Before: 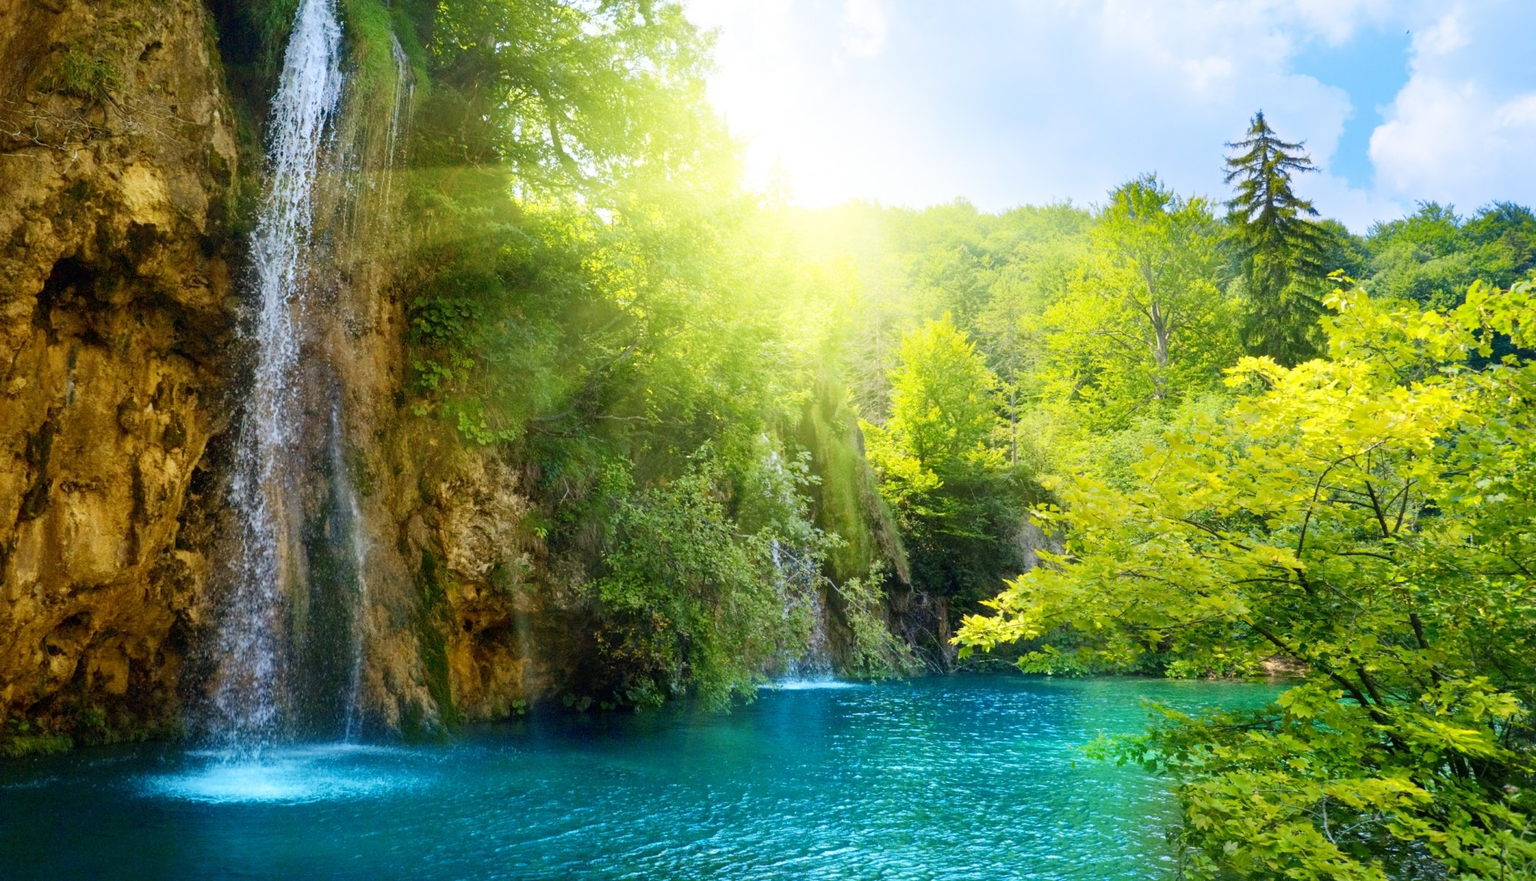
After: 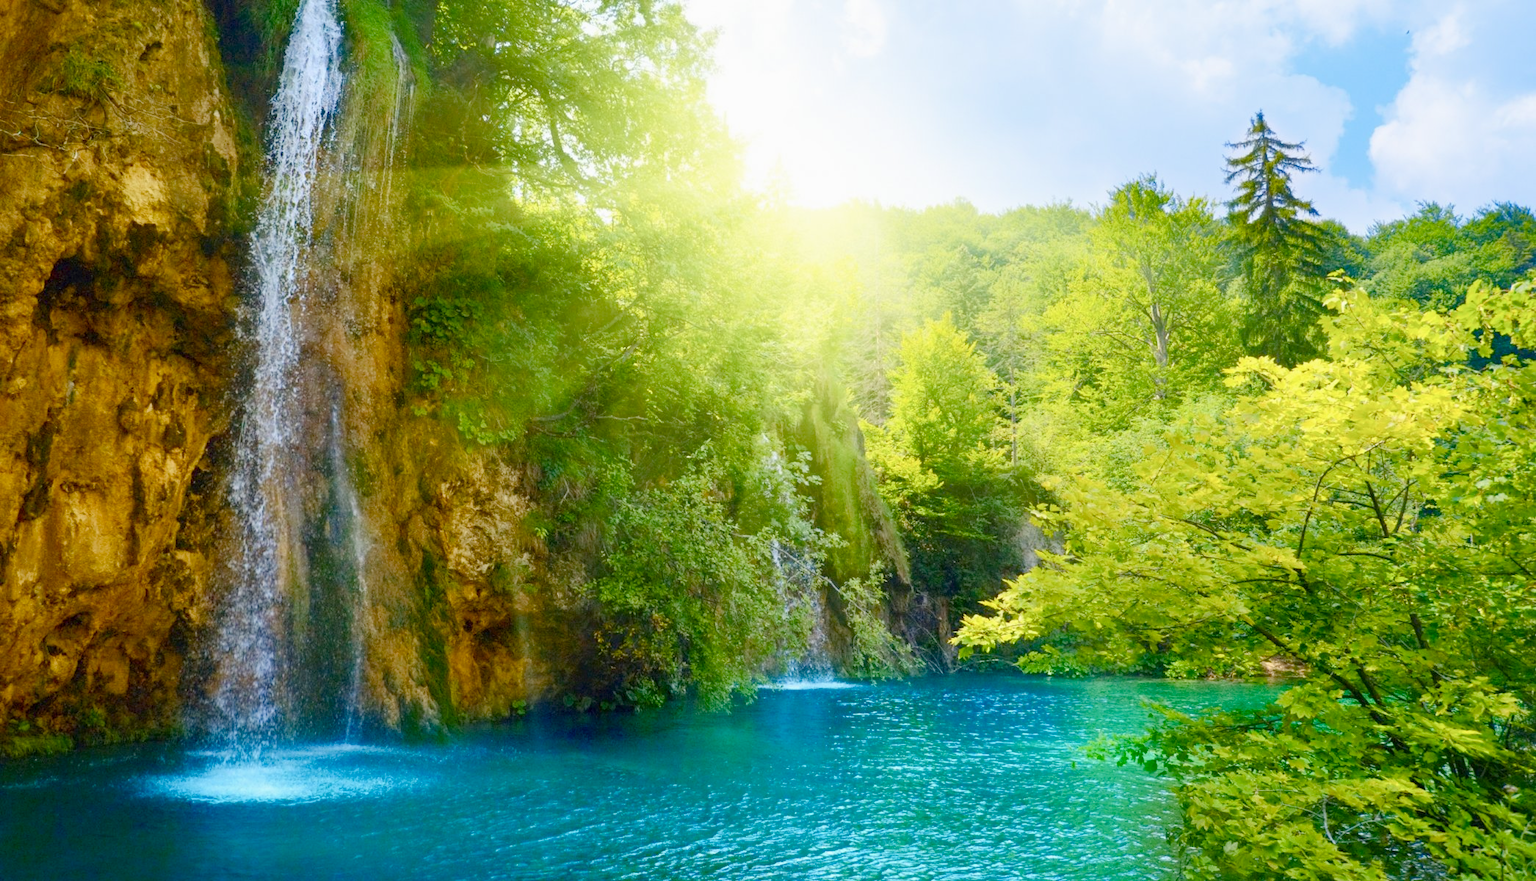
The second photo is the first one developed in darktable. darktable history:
color balance rgb: linear chroma grading › shadows -1.708%, linear chroma grading › highlights -14.489%, linear chroma grading › global chroma -9.368%, linear chroma grading › mid-tones -9.715%, perceptual saturation grading › global saturation 40.118%, perceptual saturation grading › highlights -25.592%, perceptual saturation grading › mid-tones 34.405%, perceptual saturation grading › shadows 35.692%, perceptual brilliance grading › global brilliance 12.013%, contrast -20.073%
